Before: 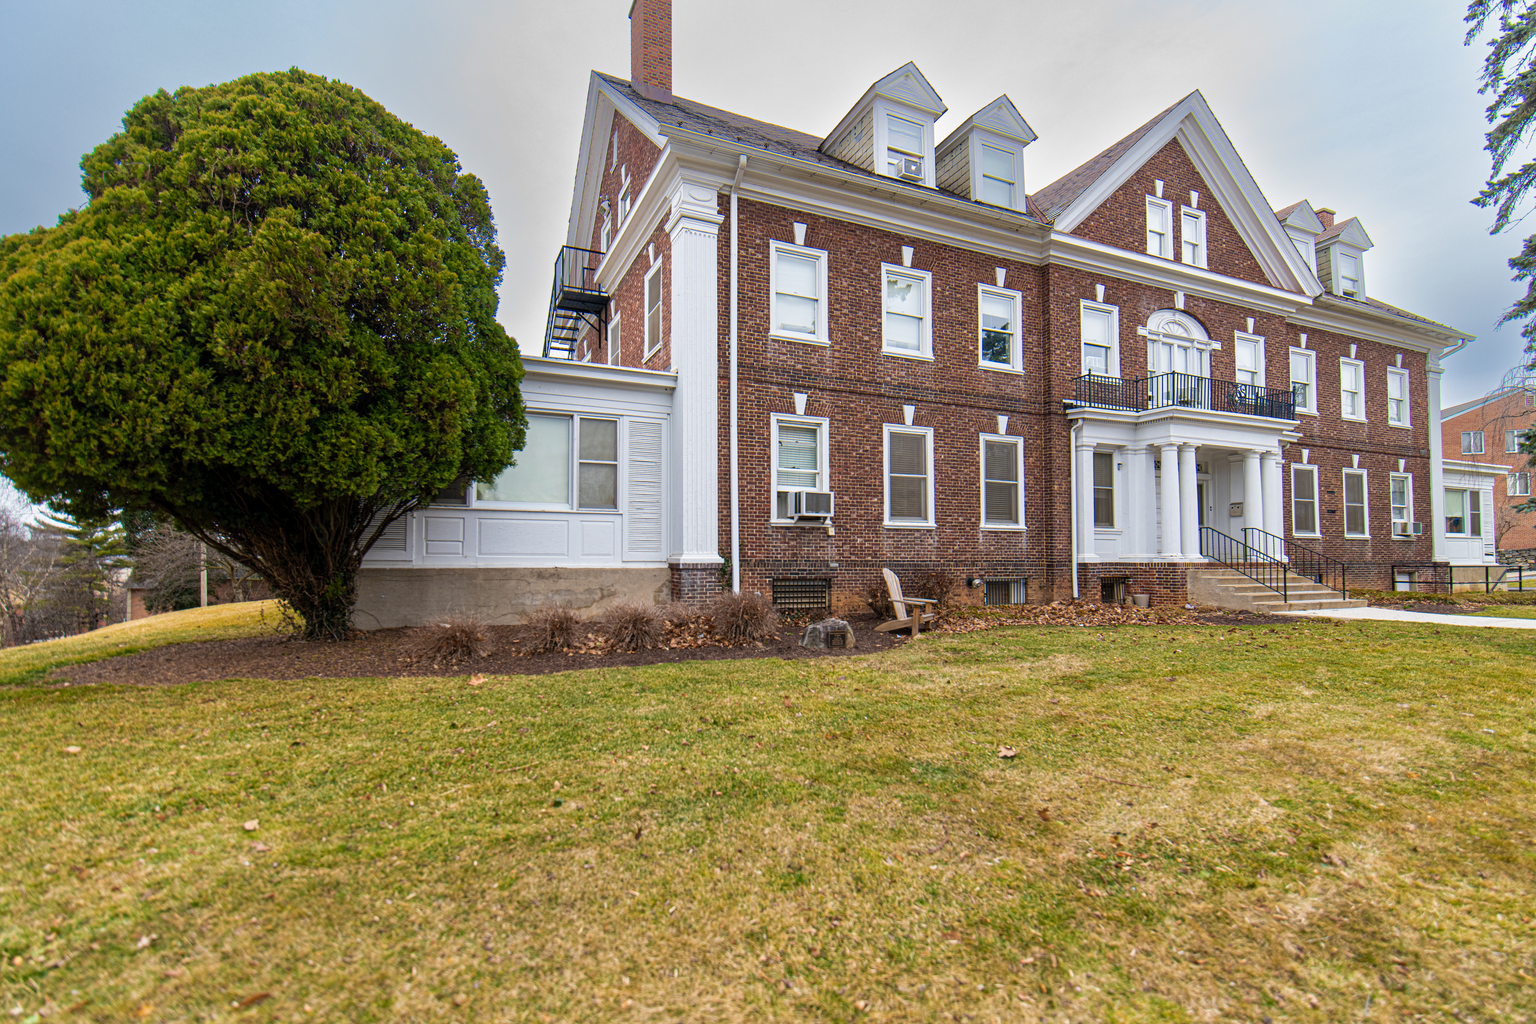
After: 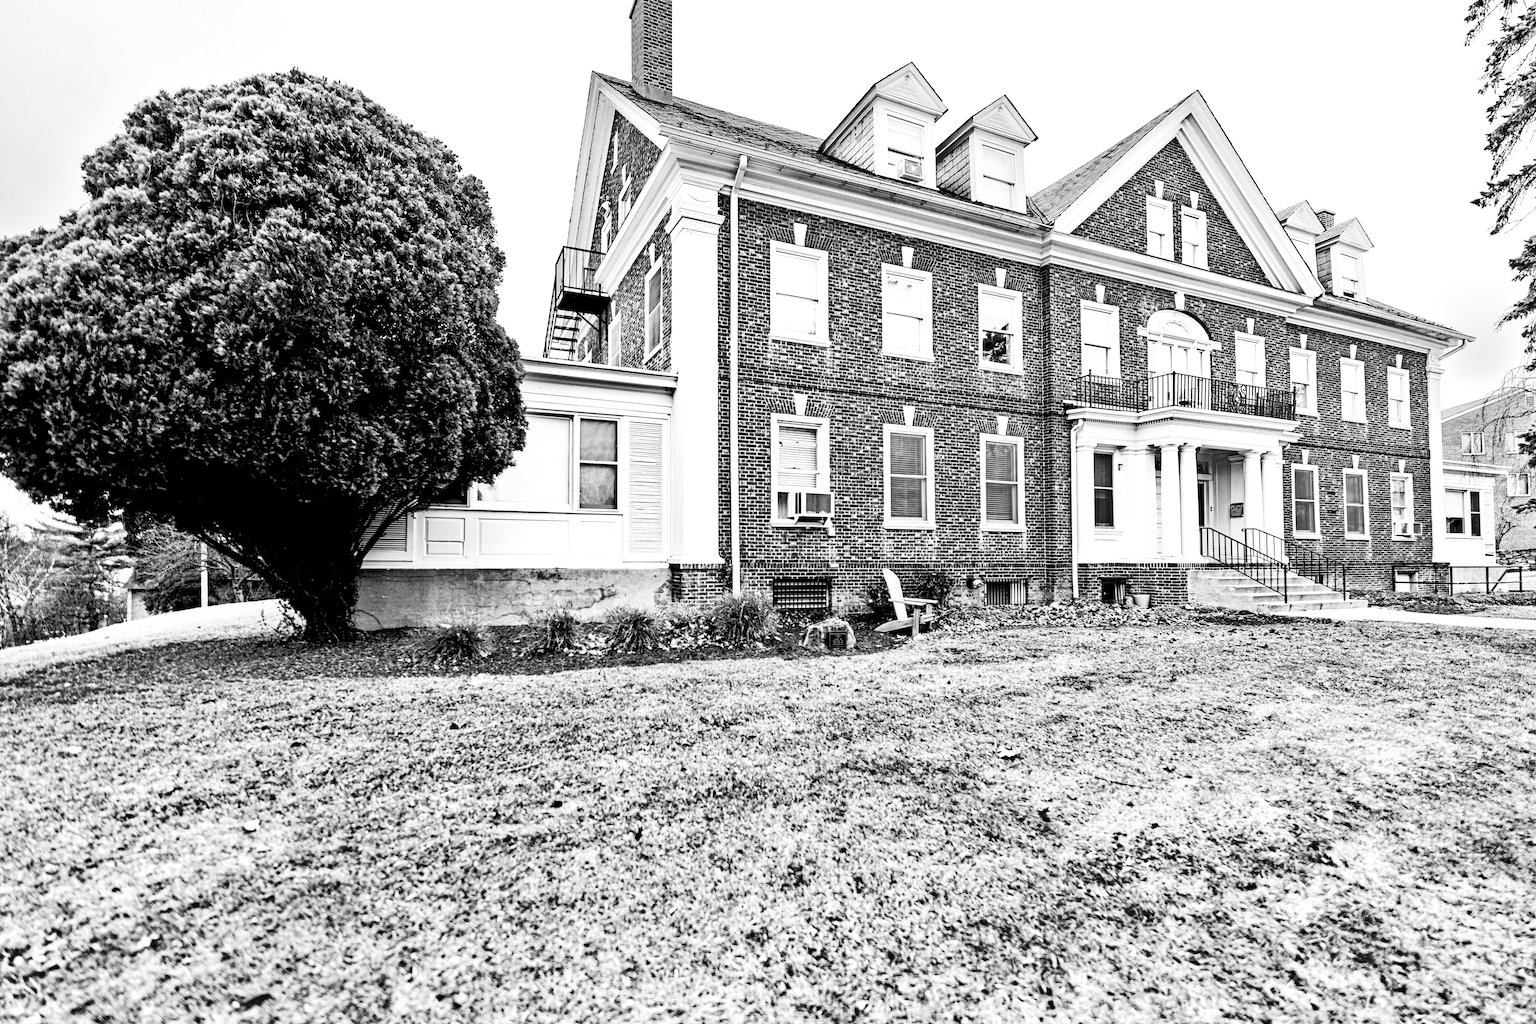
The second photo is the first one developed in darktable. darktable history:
exposure: black level correction 0.035, exposure 0.9 EV, compensate highlight preservation false
contrast brightness saturation: contrast 0.53, brightness 0.47, saturation -1
shadows and highlights: shadows 24.5, highlights -78.15, soften with gaussian
